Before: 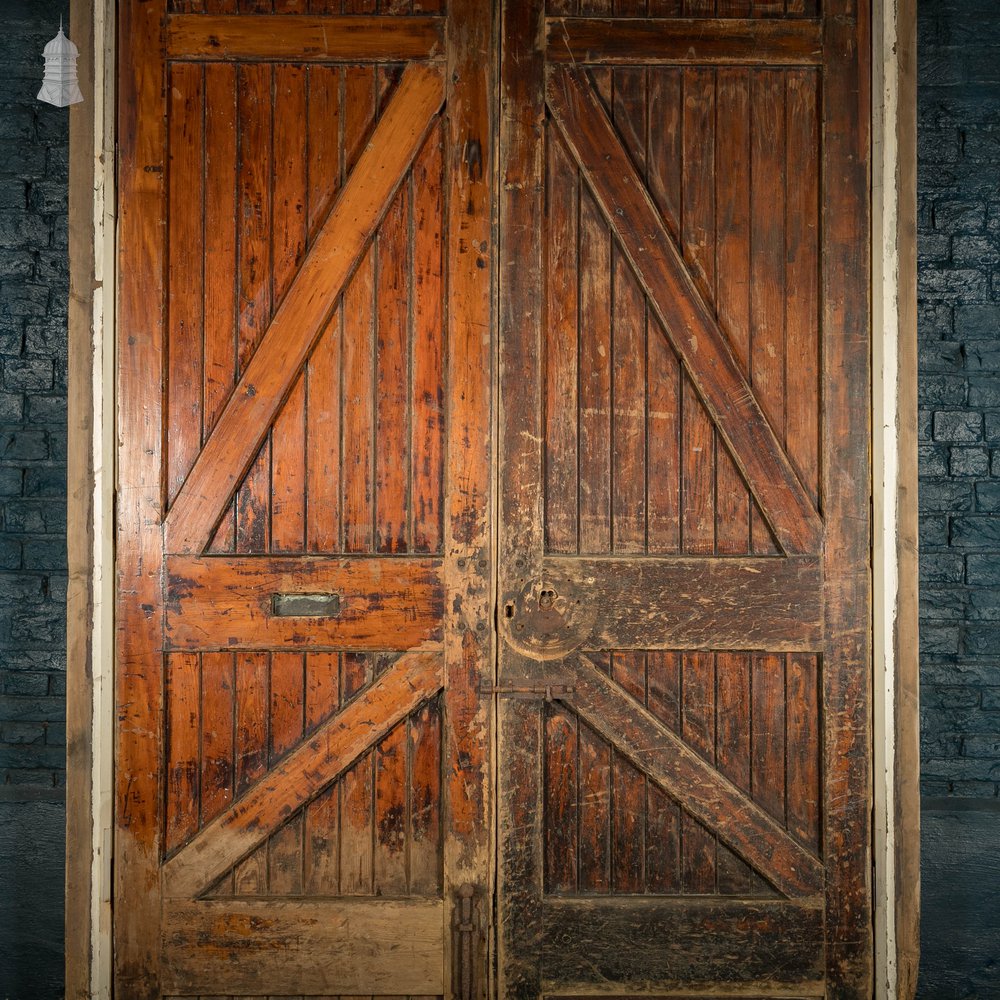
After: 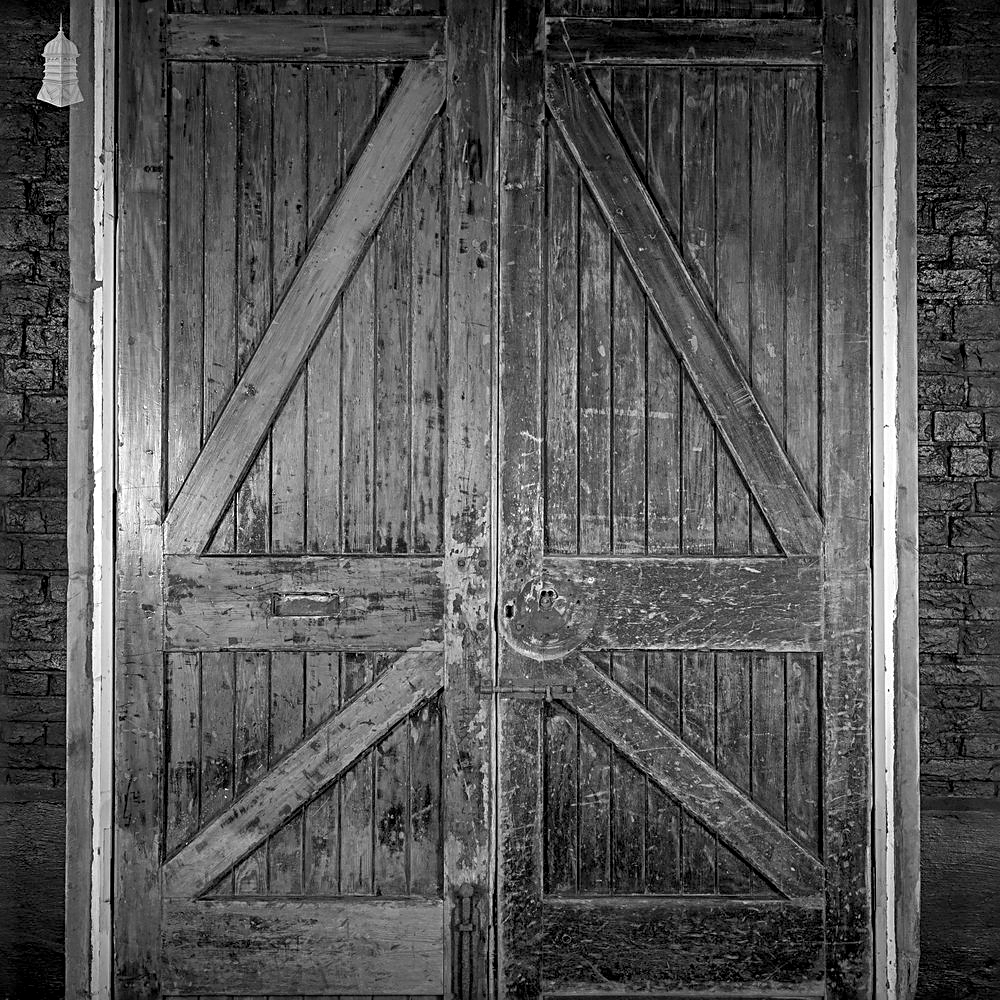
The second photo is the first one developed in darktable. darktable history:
sharpen: radius 2.543, amount 0.636
exposure: black level correction 0.007, exposure 0.159 EV, compensate highlight preservation false
monochrome: on, module defaults
